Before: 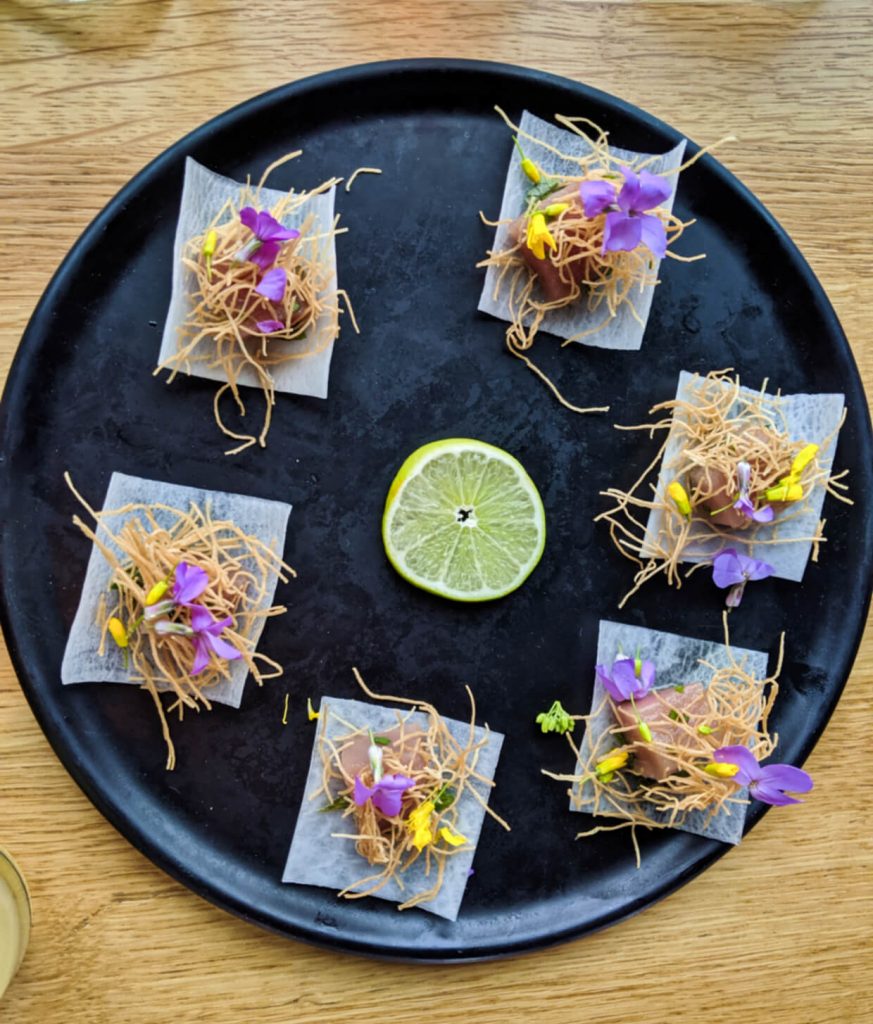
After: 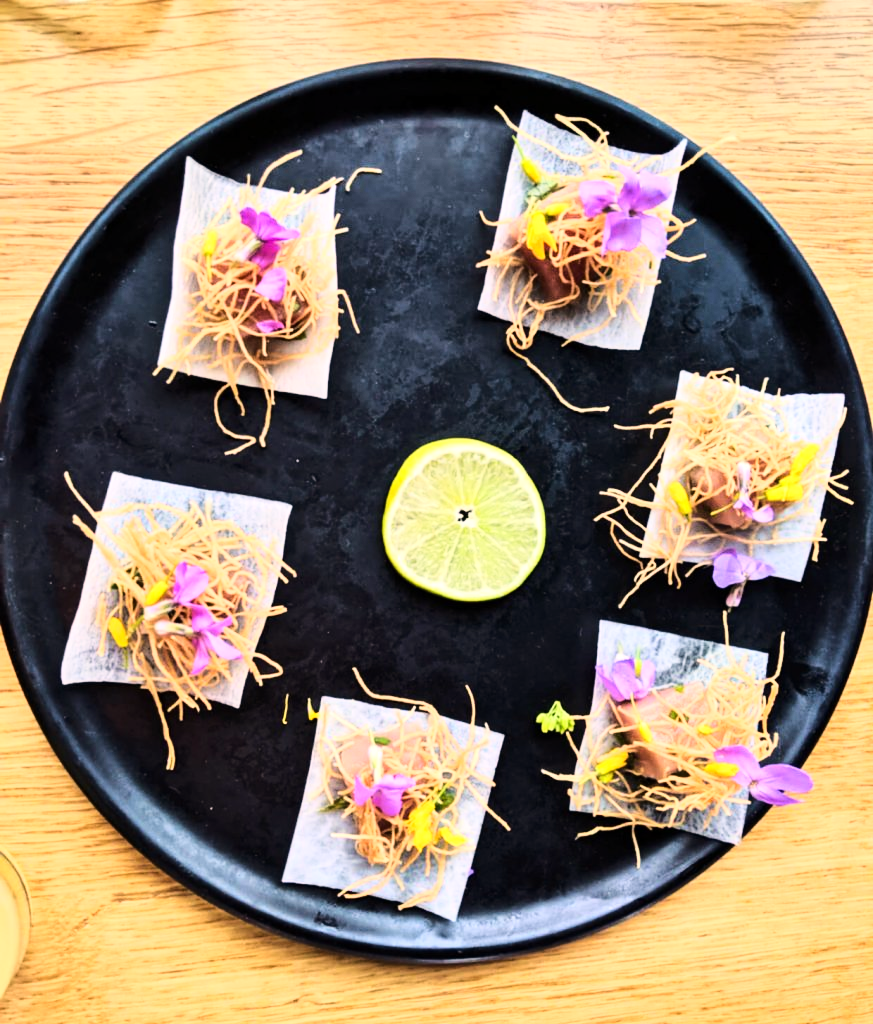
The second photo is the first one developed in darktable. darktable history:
base curve: curves: ch0 [(0, 0) (0.028, 0.03) (0.121, 0.232) (0.46, 0.748) (0.859, 0.968) (1, 1)]
white balance: red 1.127, blue 0.943
tone equalizer: -8 EV -0.417 EV, -7 EV -0.389 EV, -6 EV -0.333 EV, -5 EV -0.222 EV, -3 EV 0.222 EV, -2 EV 0.333 EV, -1 EV 0.389 EV, +0 EV 0.417 EV, edges refinement/feathering 500, mask exposure compensation -1.25 EV, preserve details no
